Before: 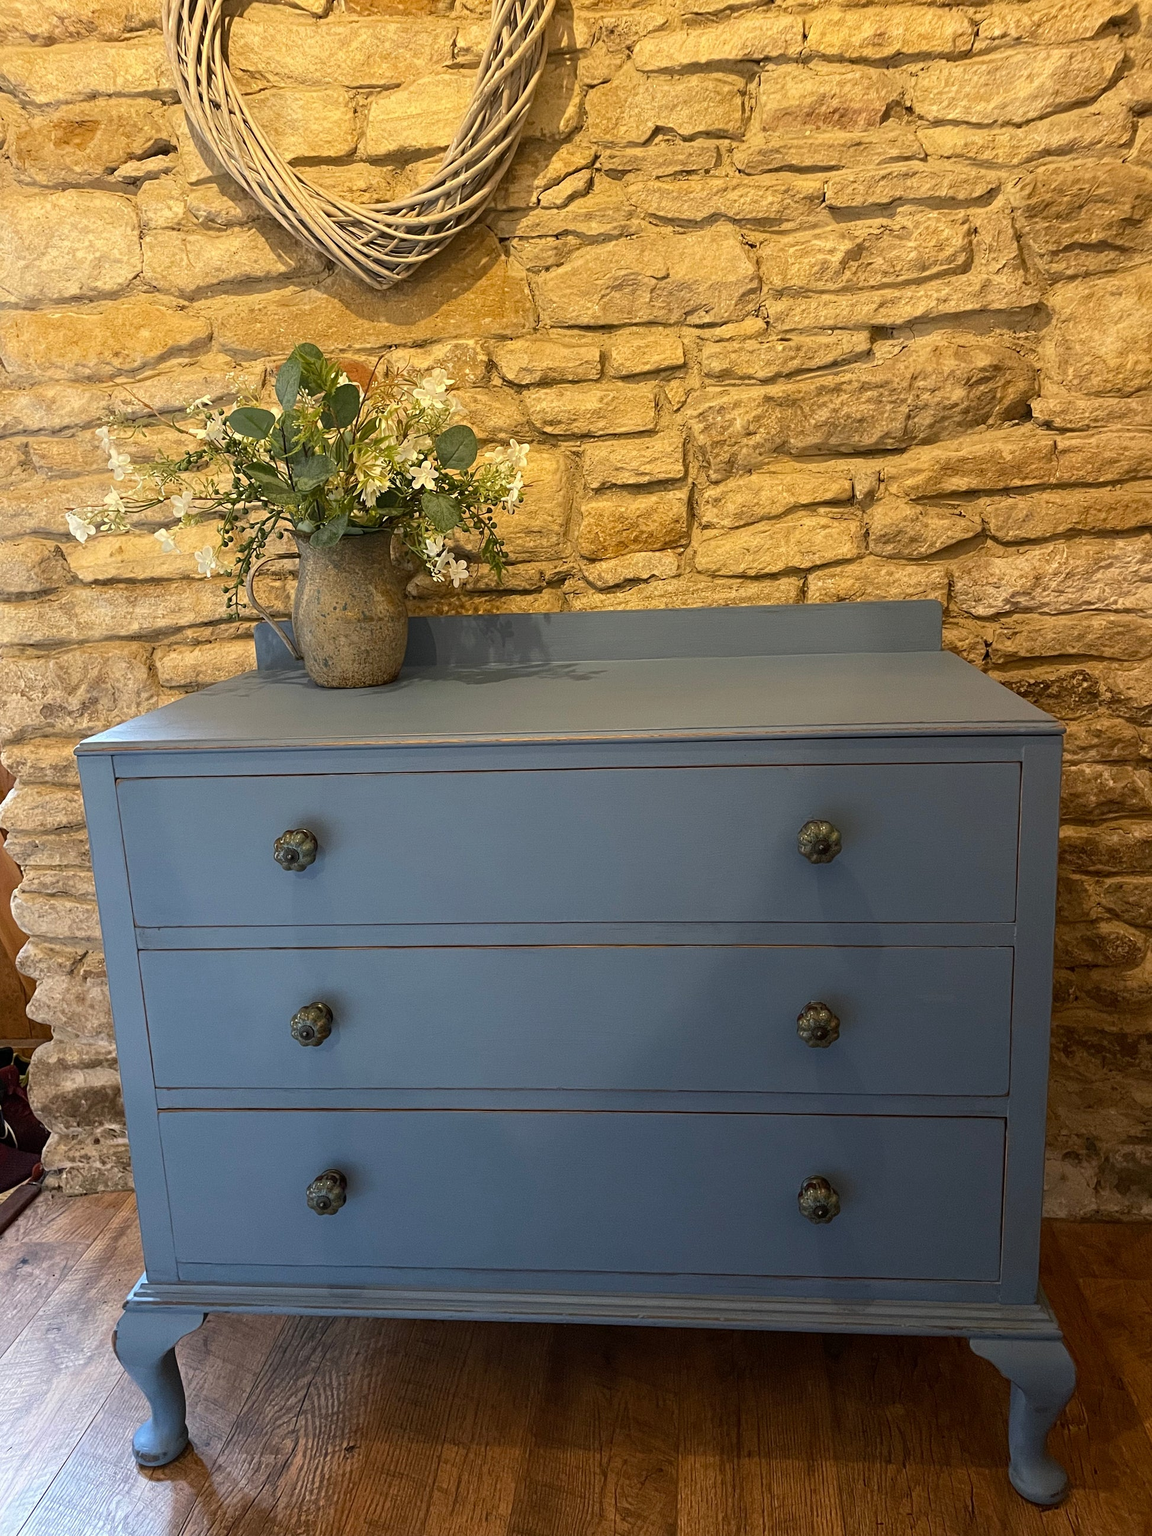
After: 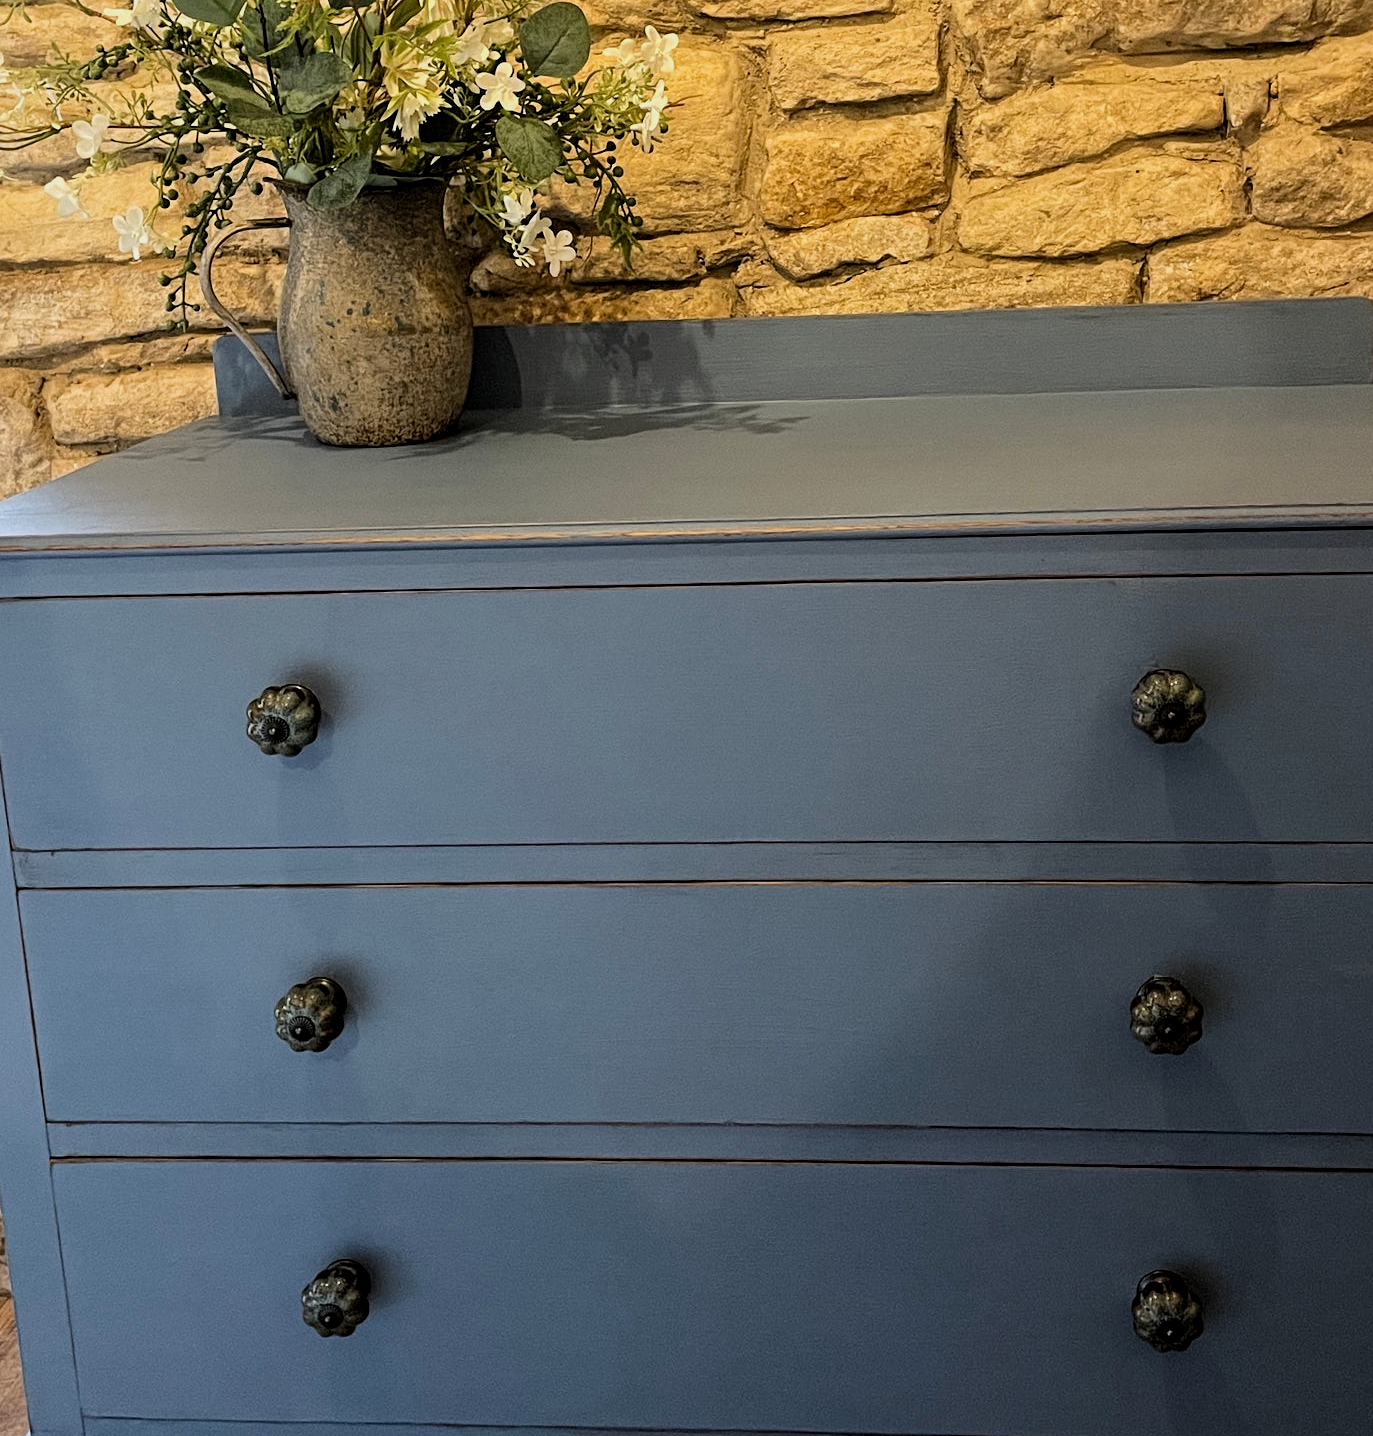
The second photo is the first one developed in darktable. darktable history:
filmic rgb: black relative exposure -5 EV, white relative exposure 3.5 EV, hardness 3.19, contrast 1.2, highlights saturation mix -30%
local contrast: mode bilateral grid, contrast 28, coarseness 16, detail 115%, midtone range 0.2
crop: left 11.123%, top 27.61%, right 18.3%, bottom 17.034%
